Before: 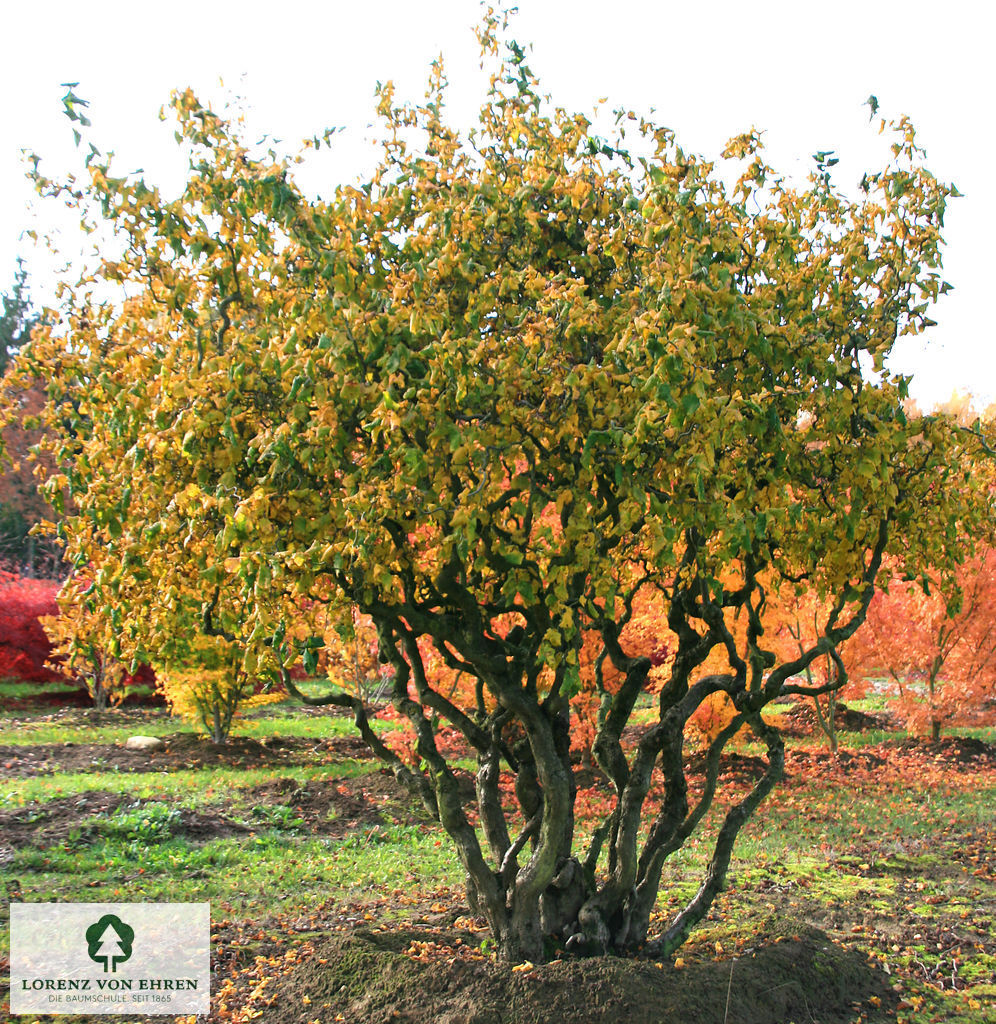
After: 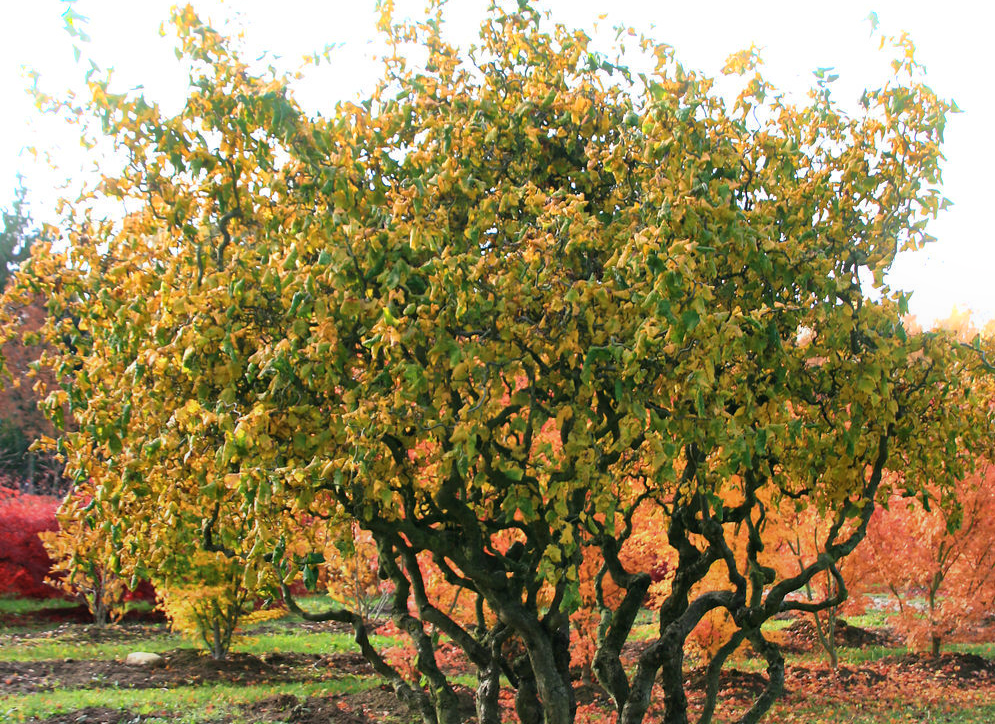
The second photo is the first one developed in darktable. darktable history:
crop and rotate: top 8.293%, bottom 20.996%
shadows and highlights: soften with gaussian
tone equalizer: on, module defaults
white balance: red 1, blue 1
graduated density: rotation -180°, offset 24.95
bloom: size 9%, threshold 100%, strength 7%
